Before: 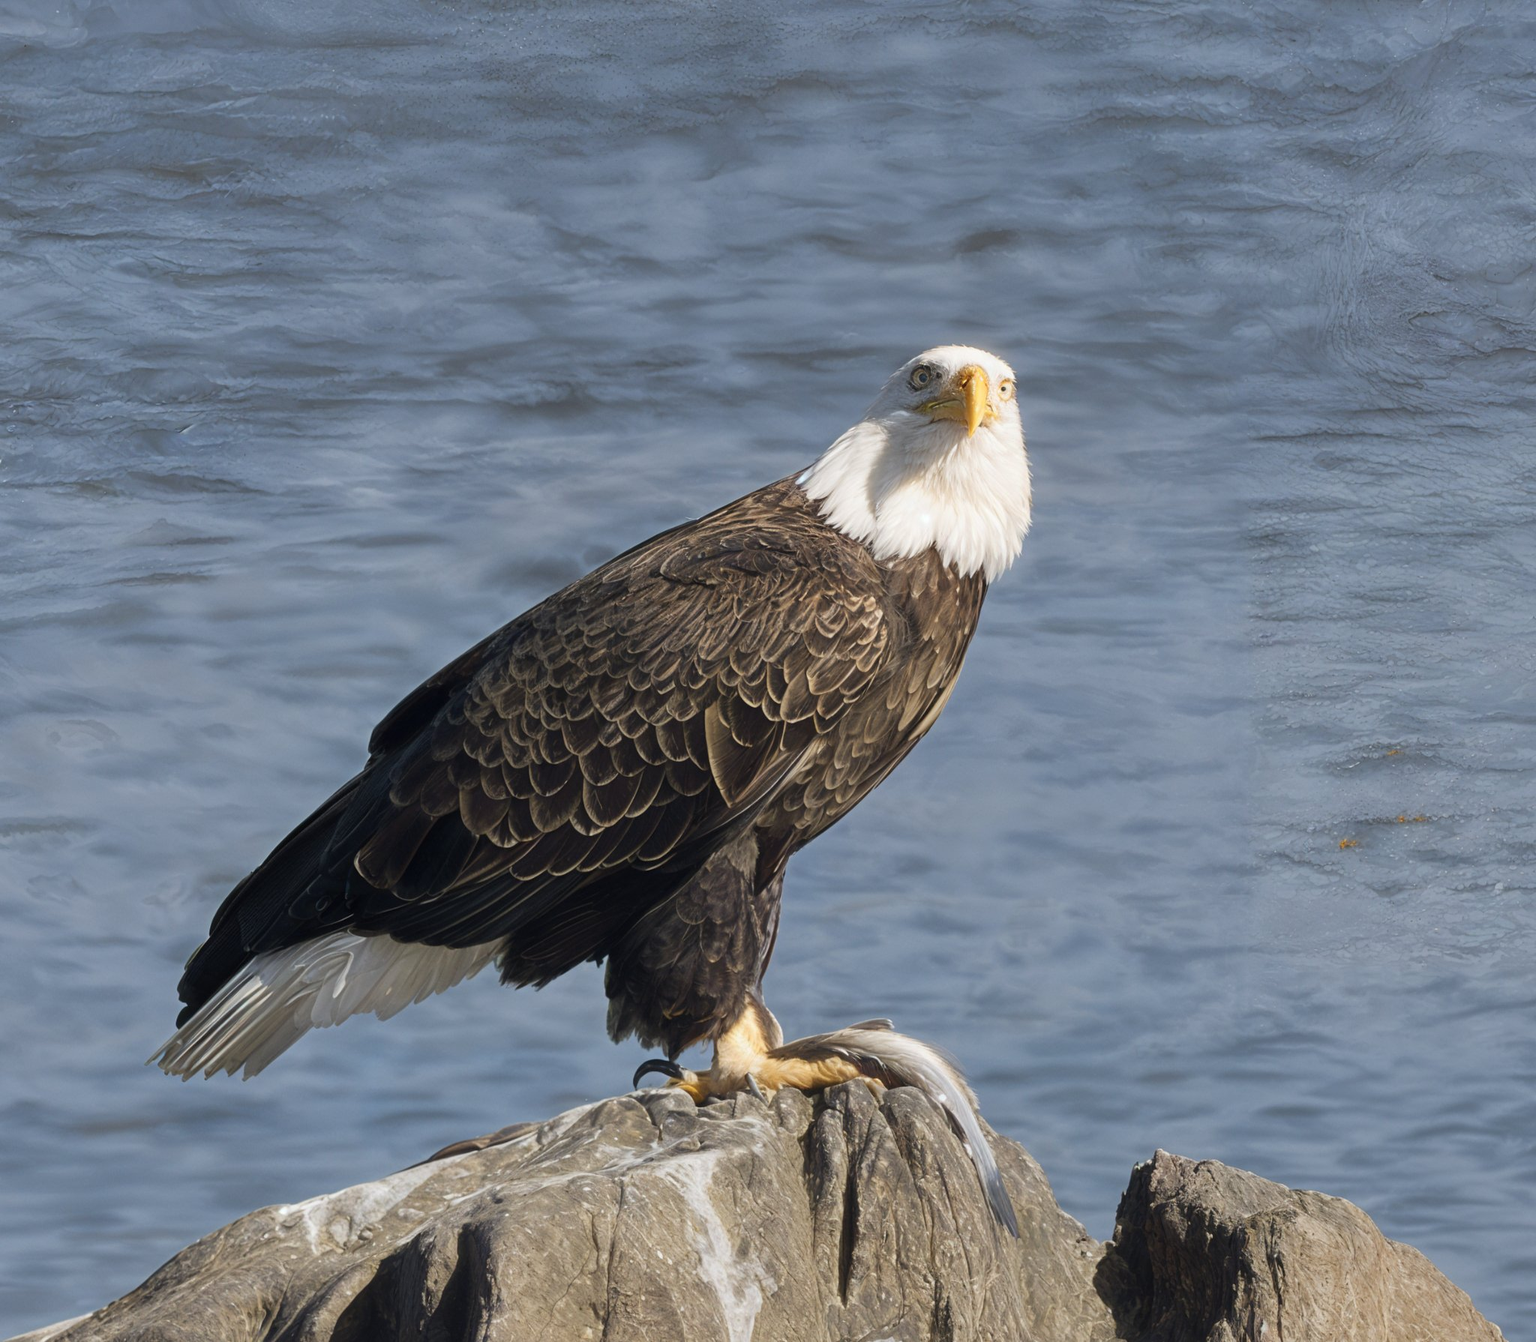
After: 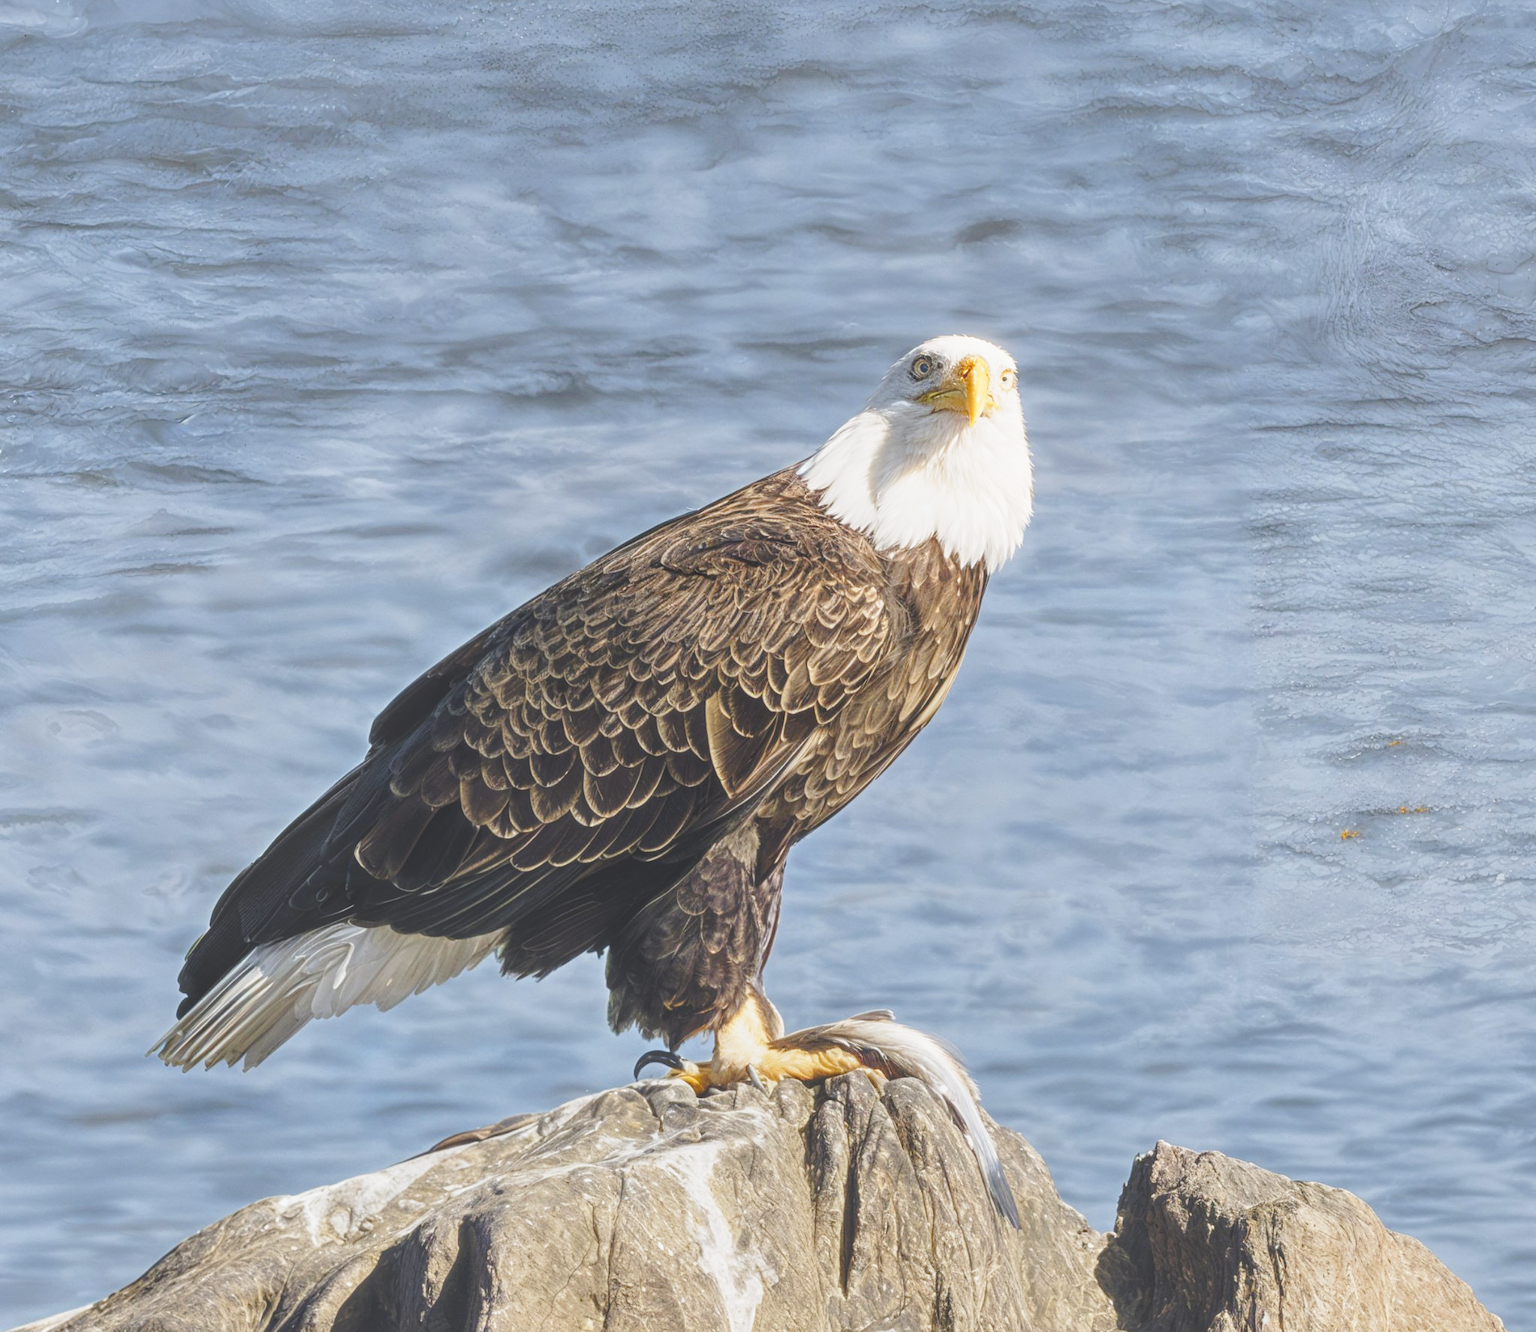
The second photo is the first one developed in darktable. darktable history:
crop: top 0.807%, right 0.055%
base curve: curves: ch0 [(0, 0) (0.028, 0.03) (0.121, 0.232) (0.46, 0.748) (0.859, 0.968) (1, 1)], preserve colors none
exposure: black level correction 0, exposure 0 EV, compensate highlight preservation false
local contrast: highlights 72%, shadows 21%, midtone range 0.192
